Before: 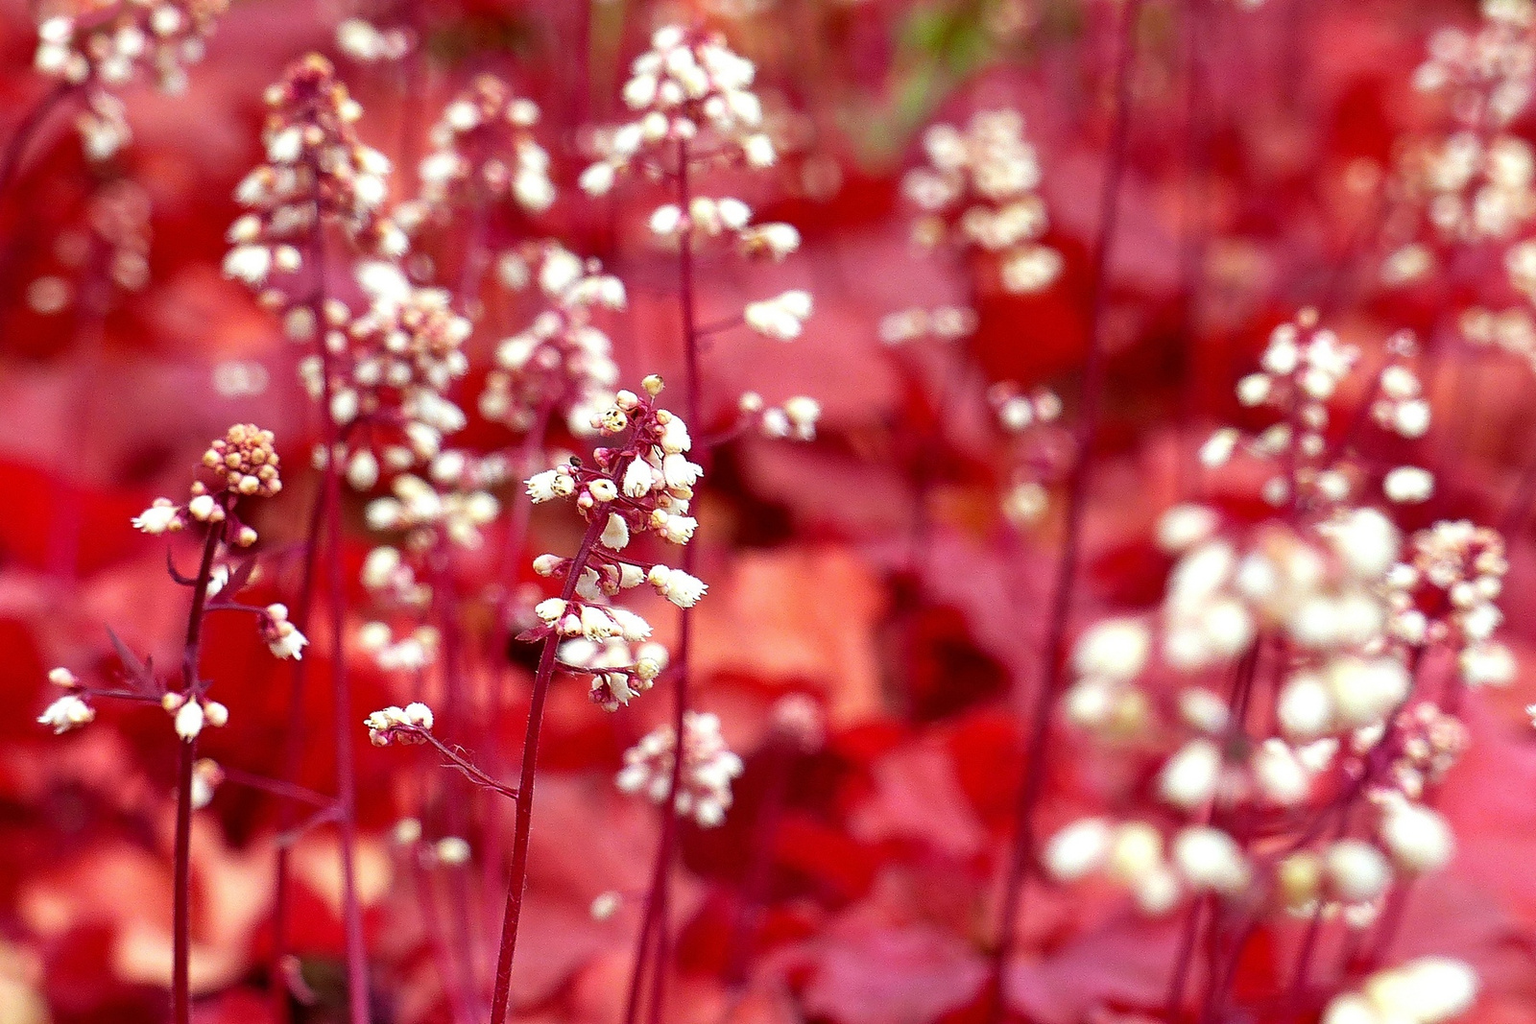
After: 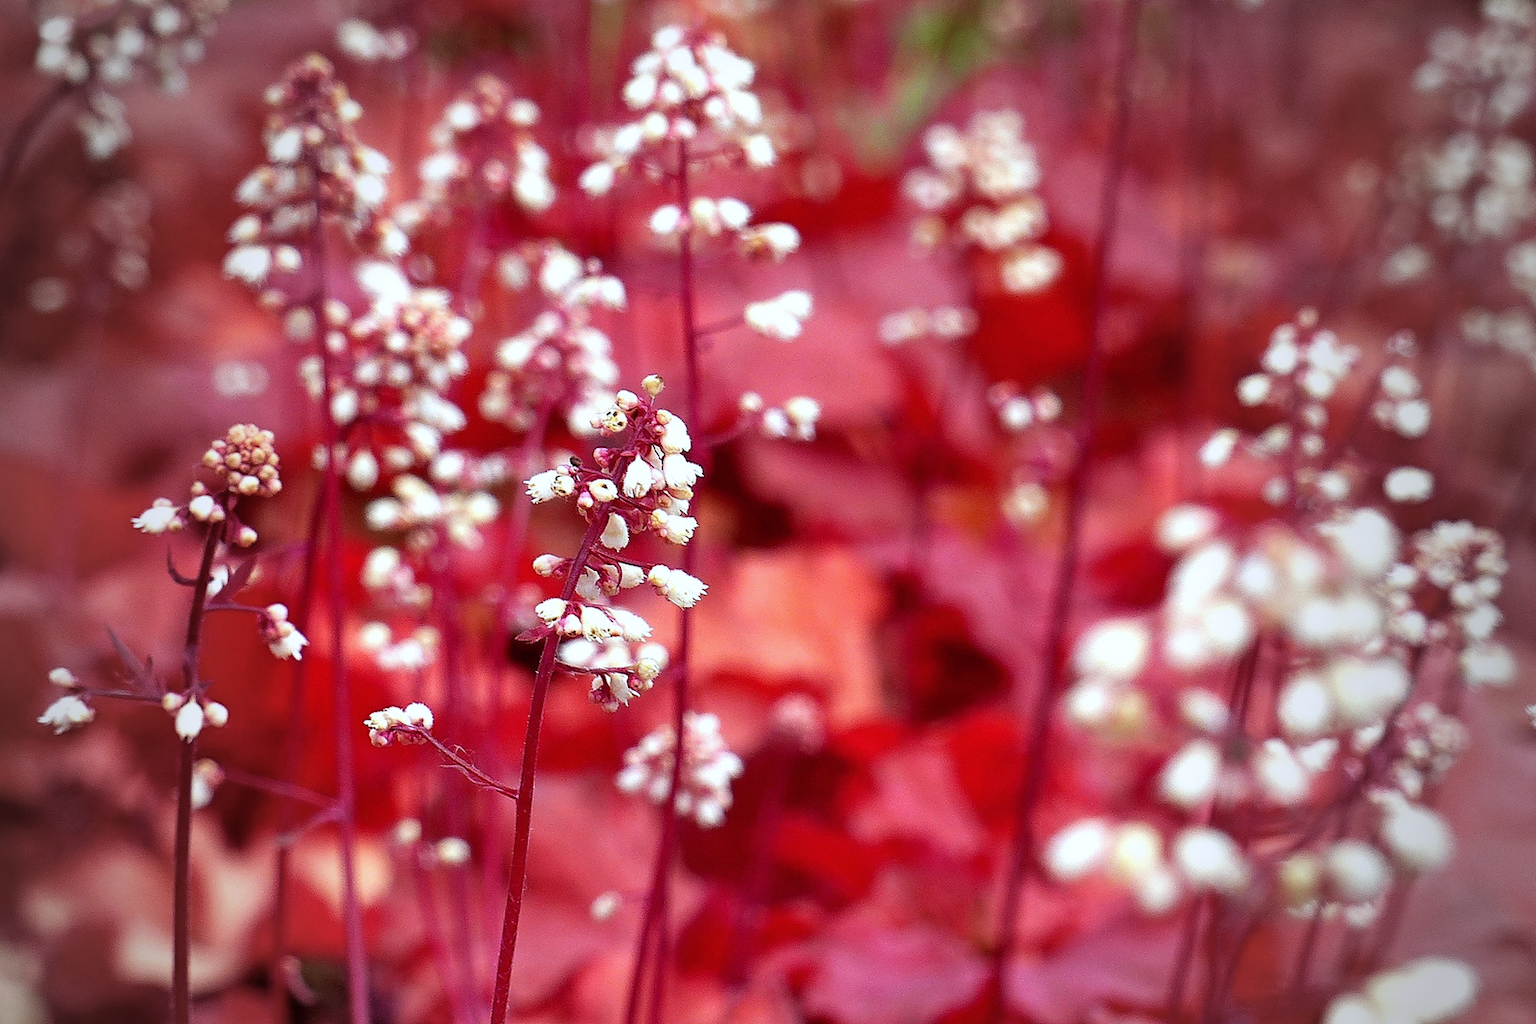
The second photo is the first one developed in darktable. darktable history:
color correction: highlights a* -0.772, highlights b* -8.92
vignetting: fall-off start 64.63%, center (-0.034, 0.148), width/height ratio 0.881
